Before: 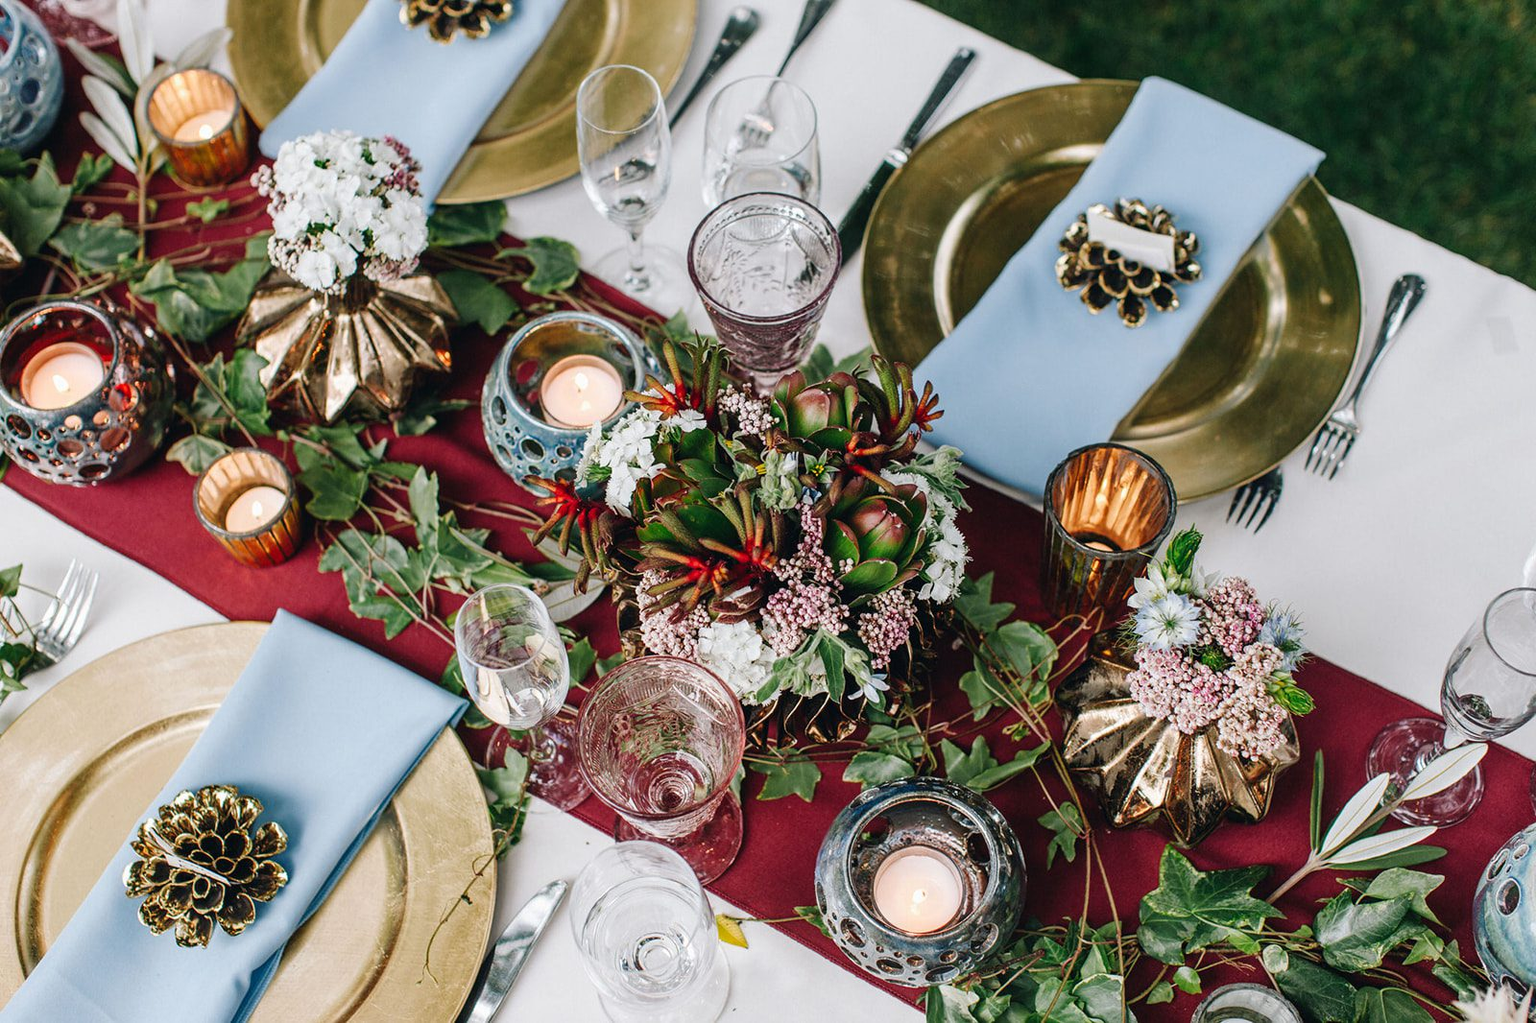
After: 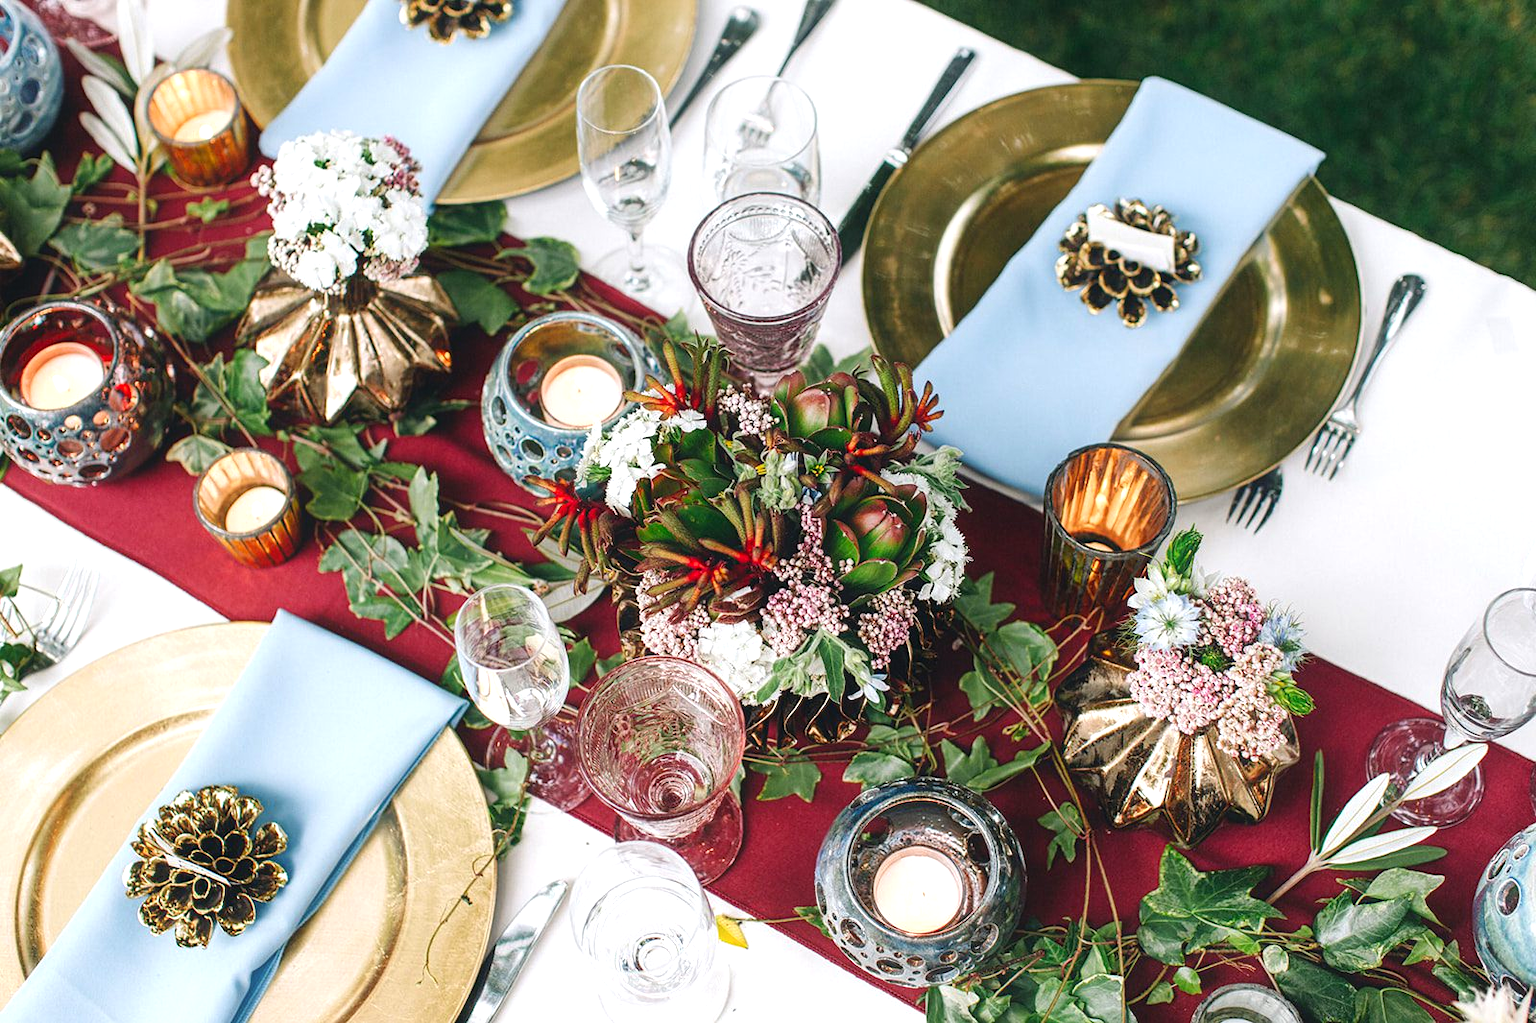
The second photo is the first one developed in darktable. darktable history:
contrast equalizer: y [[0.5, 0.486, 0.447, 0.446, 0.489, 0.5], [0.5 ×6], [0.5 ×6], [0 ×6], [0 ×6]]
exposure: exposure 0.6 EV, compensate highlight preservation false
